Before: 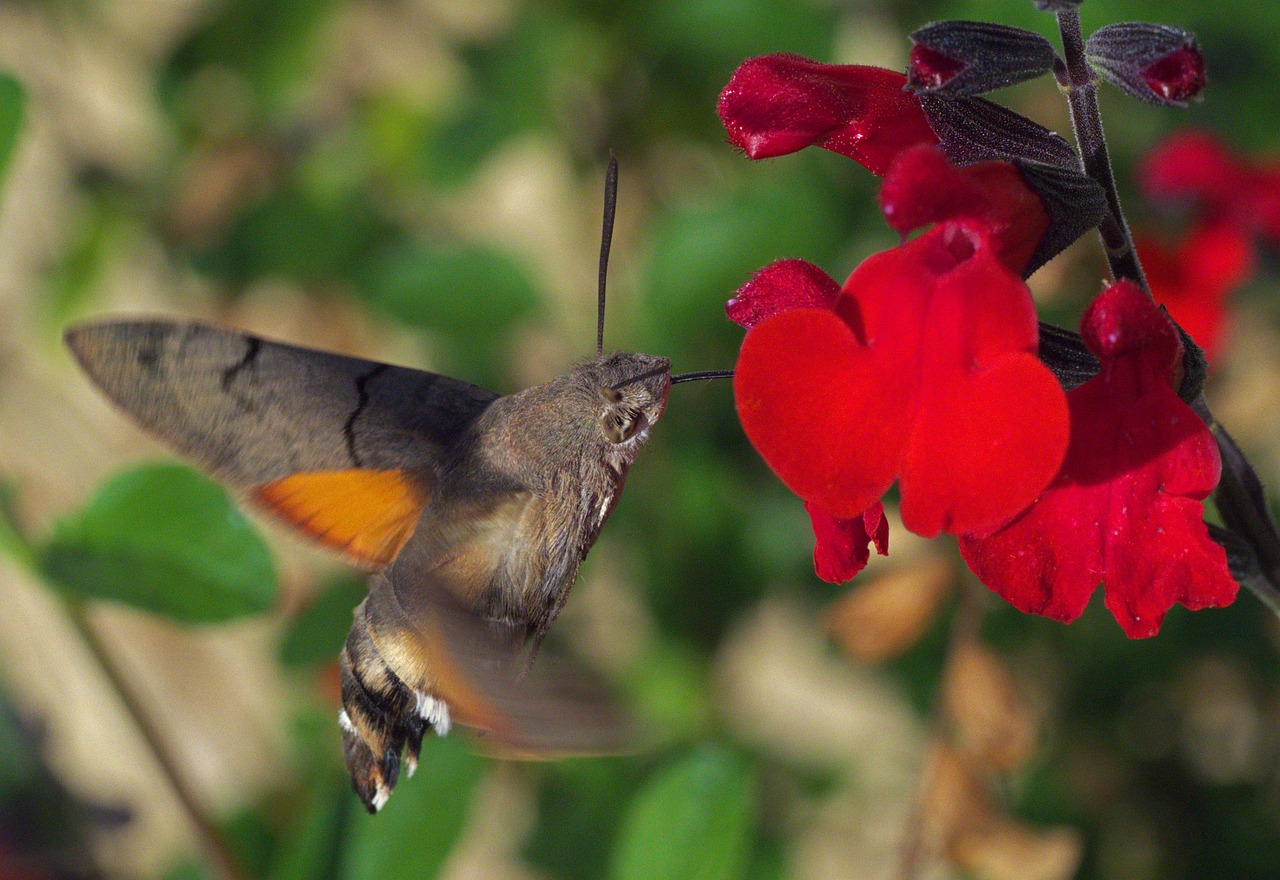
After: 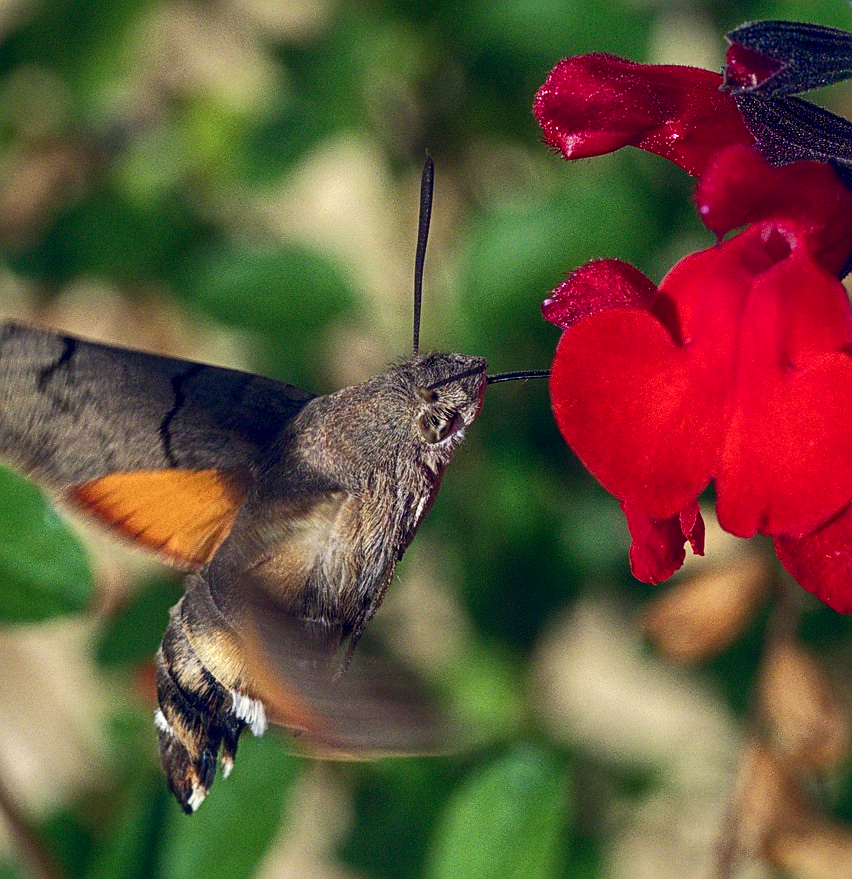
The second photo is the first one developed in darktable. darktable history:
crop and rotate: left 14.386%, right 18.992%
color balance rgb: global offset › chroma 0.142%, global offset › hue 253.23°, perceptual saturation grading › global saturation 1.222%, perceptual saturation grading › highlights -1.122%, perceptual saturation grading › mid-tones 3.618%, perceptual saturation grading › shadows 7.966%
exposure: compensate highlight preservation false
contrast brightness saturation: contrast 0.282
sharpen: on, module defaults
local contrast: on, module defaults
shadows and highlights: on, module defaults
